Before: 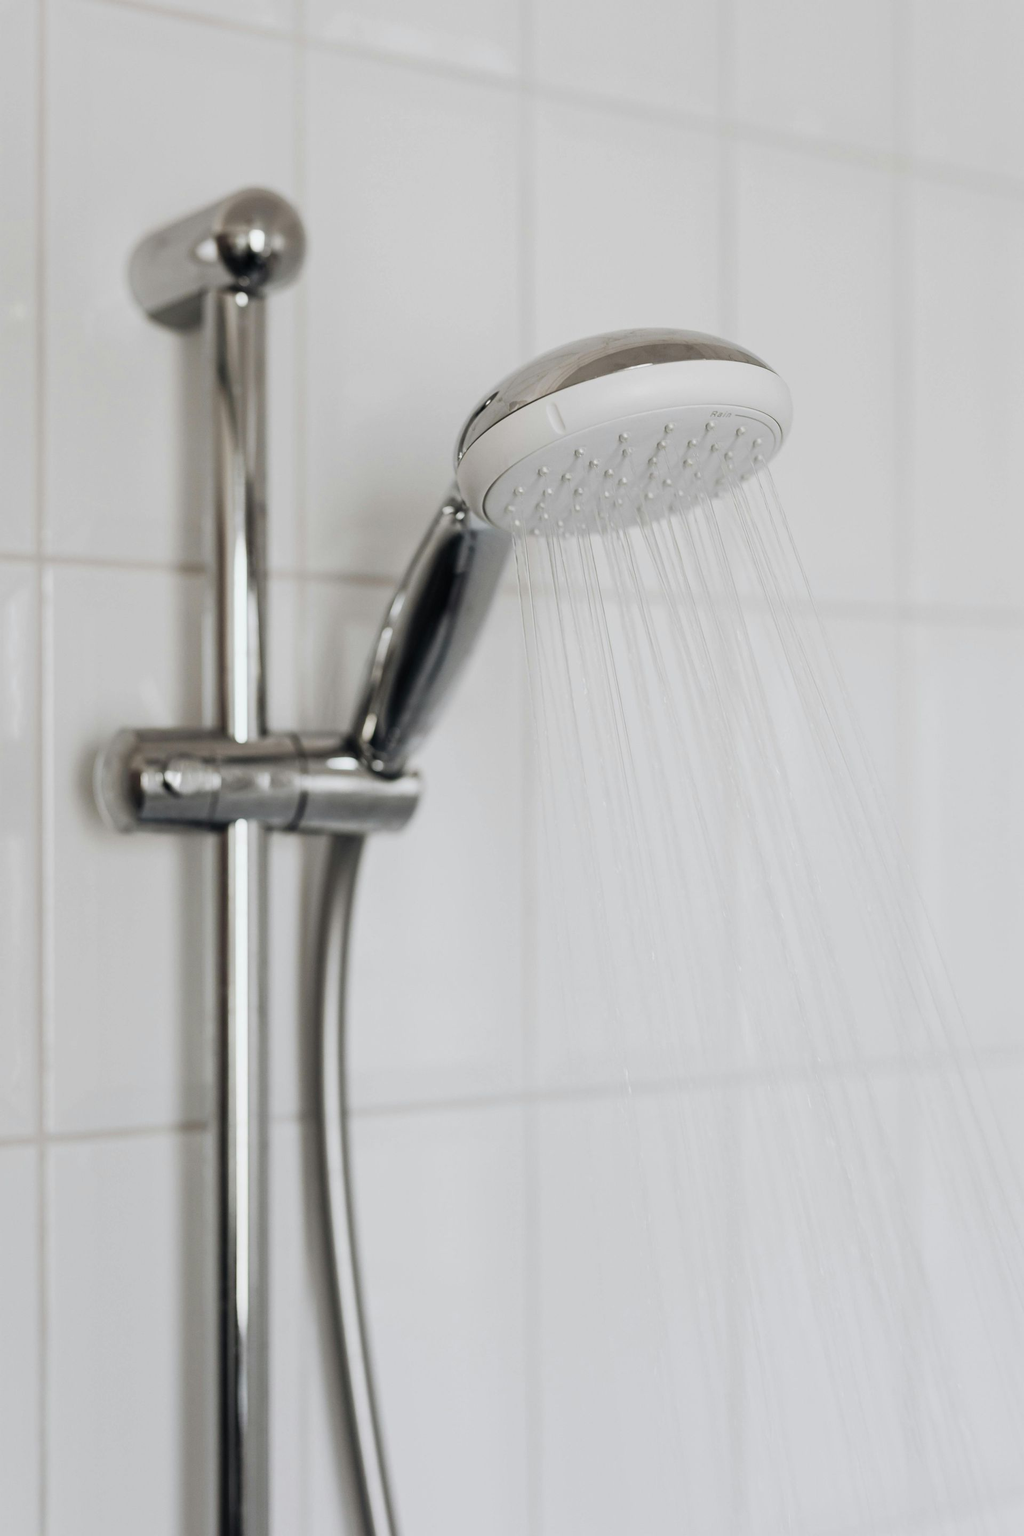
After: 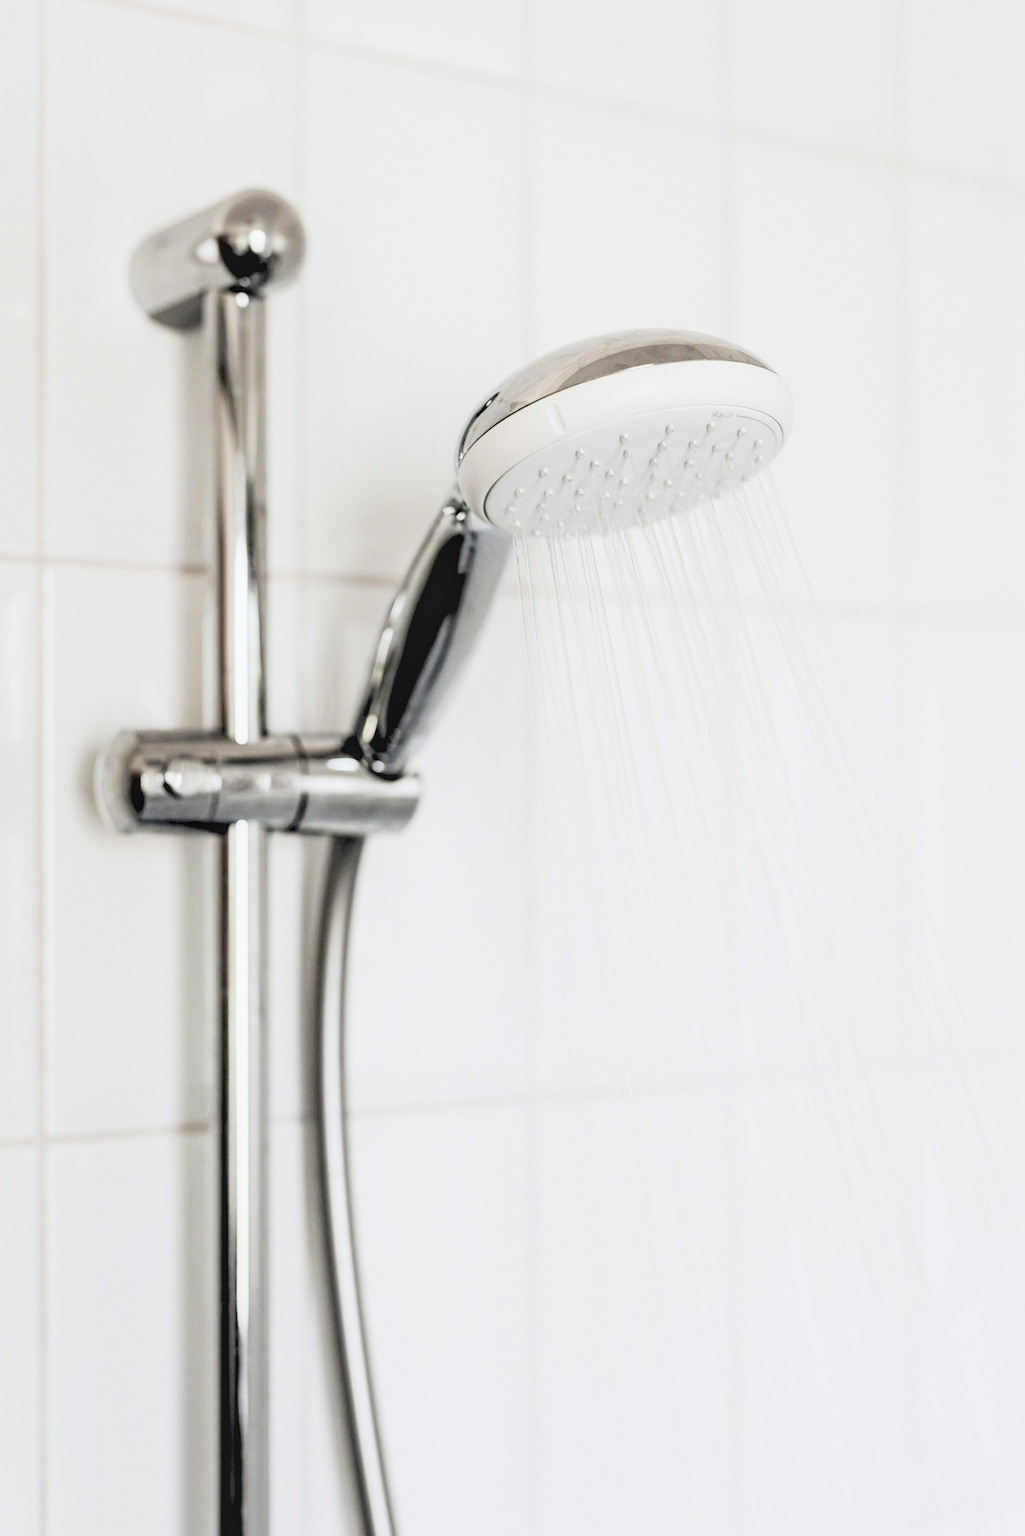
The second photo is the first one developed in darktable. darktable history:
crop: bottom 0.071%
local contrast: detail 110%
contrast brightness saturation: contrast 0.28
rgb levels: levels [[0.027, 0.429, 0.996], [0, 0.5, 1], [0, 0.5, 1]]
